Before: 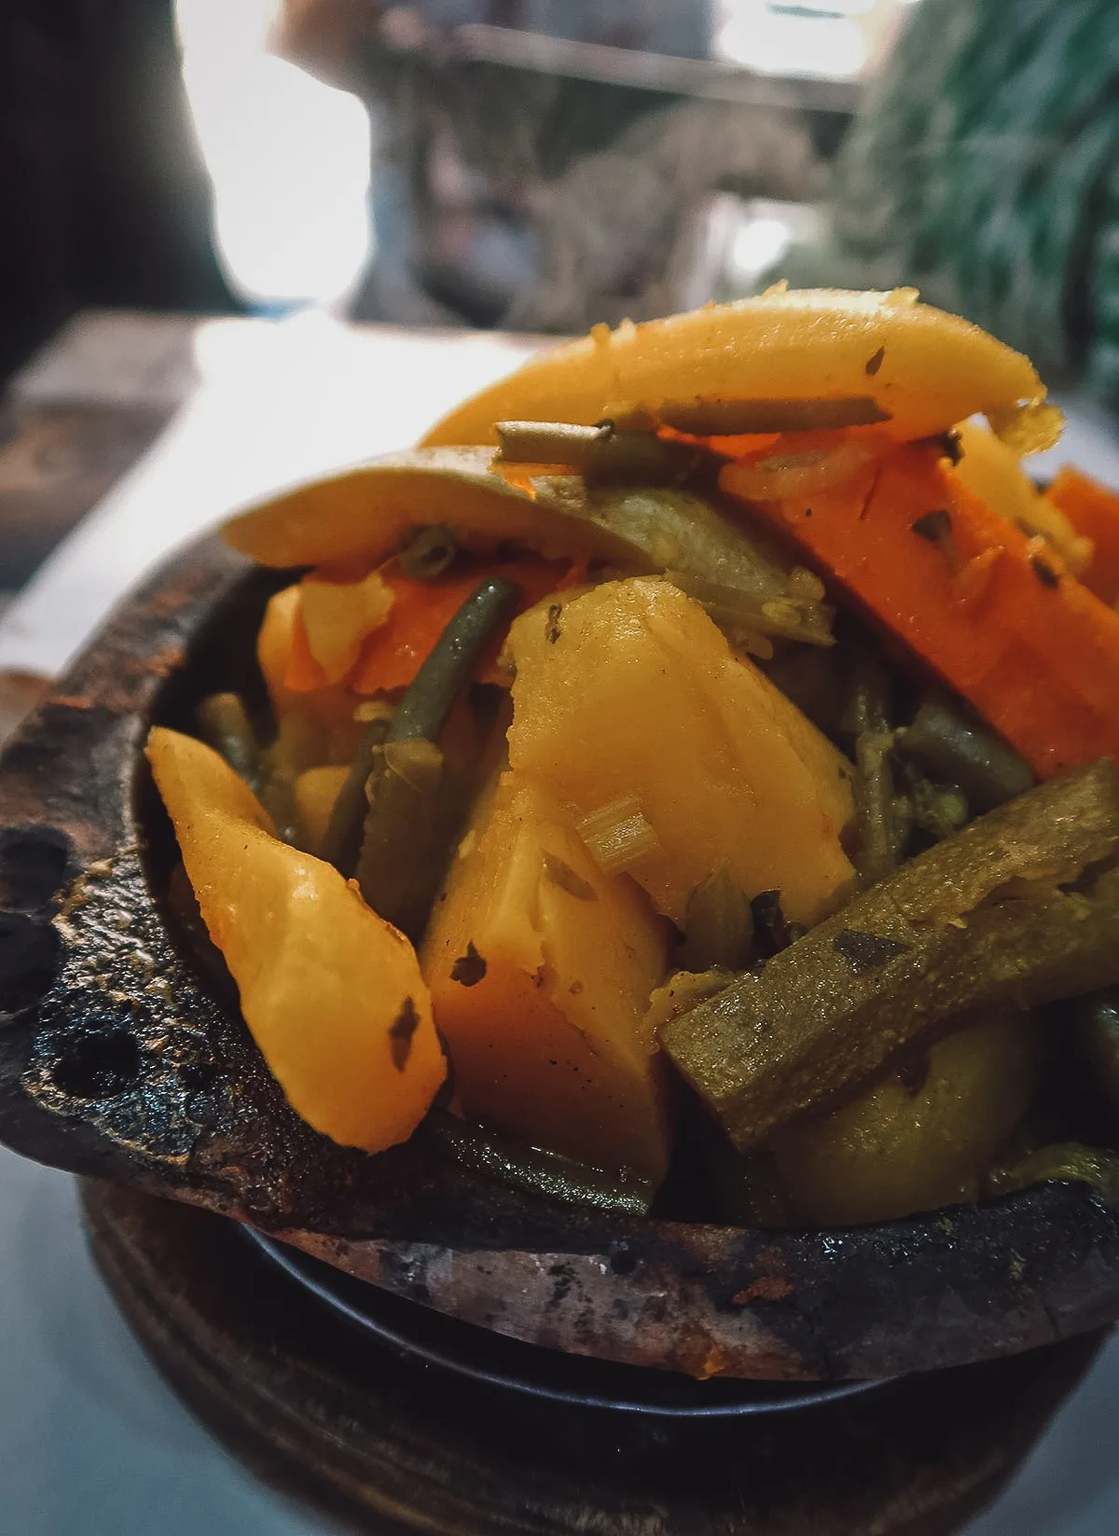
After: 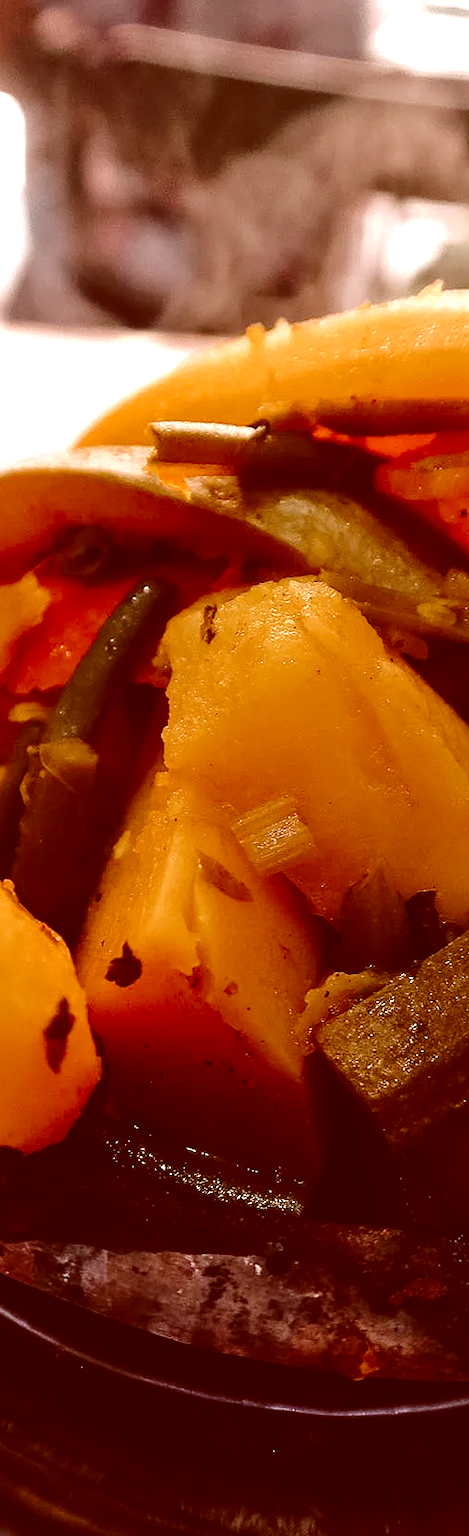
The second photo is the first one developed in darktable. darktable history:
color correction: highlights a* 9.28, highlights b* 8.96, shadows a* 39.96, shadows b* 39.52, saturation 0.785
exposure: exposure 0.6 EV, compensate highlight preservation false
crop: left 30.85%, right 27.233%
base curve: curves: ch0 [(0, 0) (0.073, 0.04) (0.157, 0.139) (0.492, 0.492) (0.758, 0.758) (1, 1)], preserve colors none
